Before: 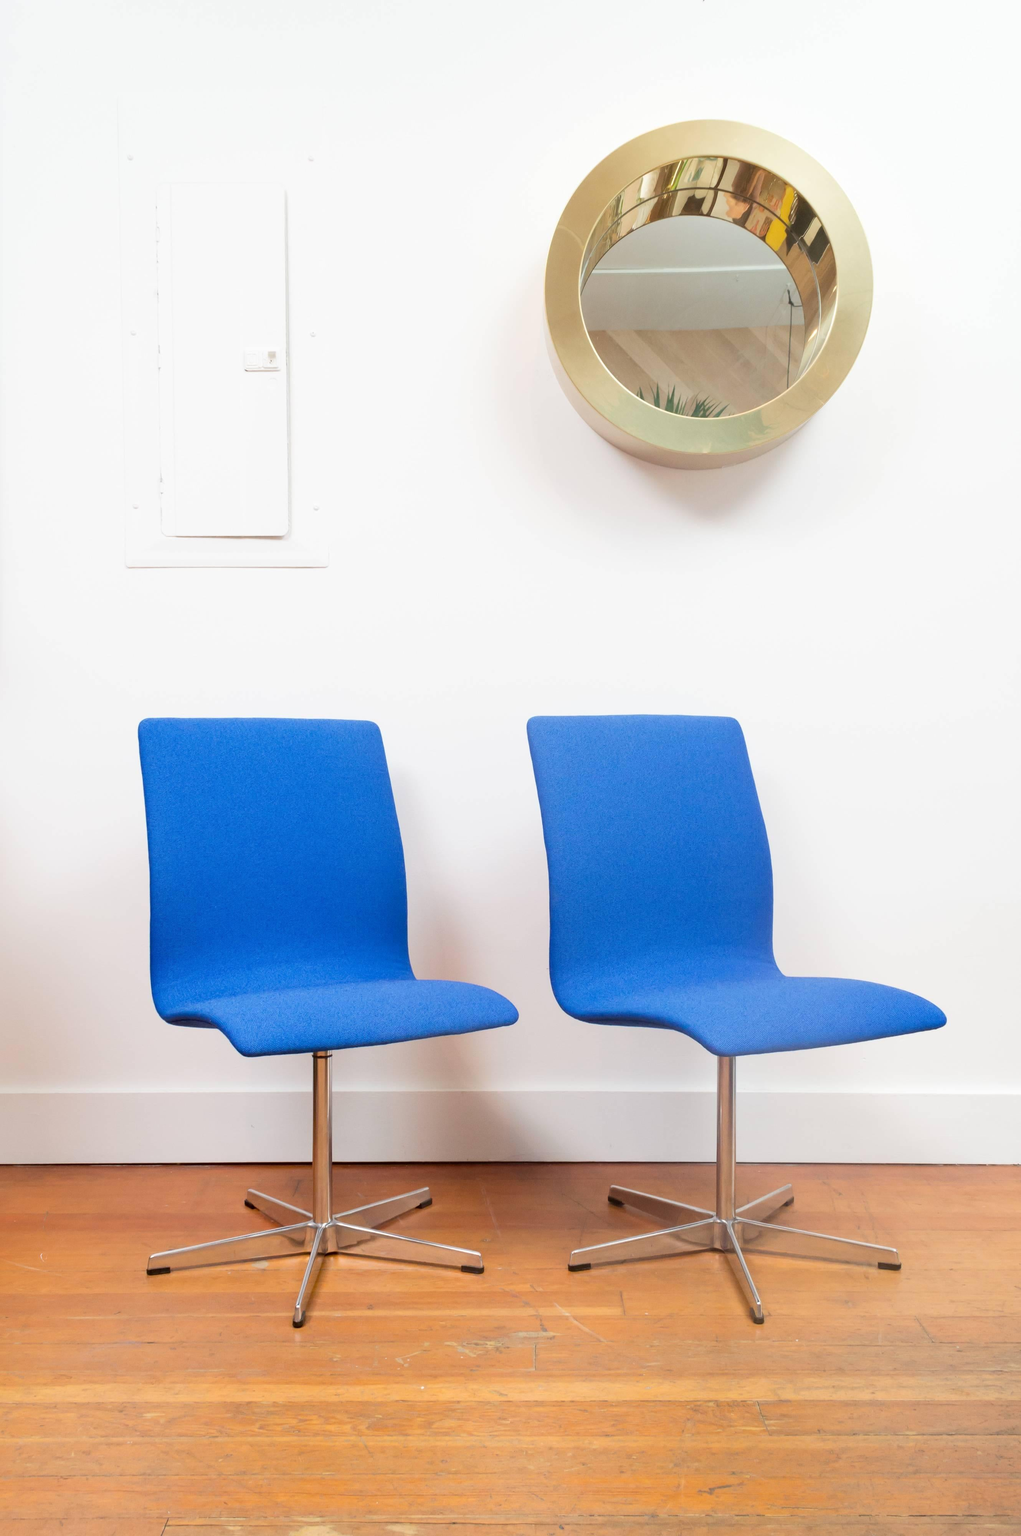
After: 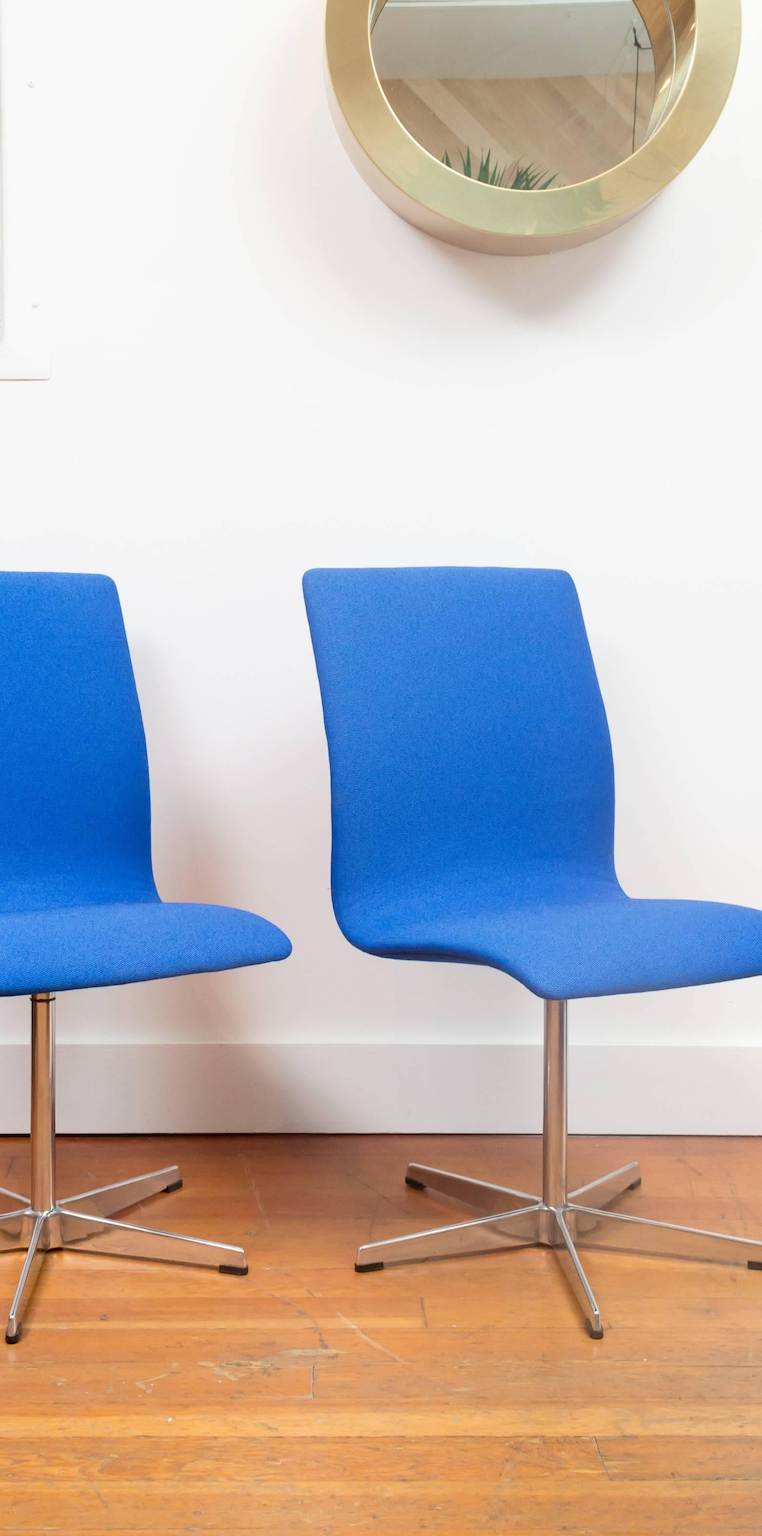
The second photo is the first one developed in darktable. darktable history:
crop and rotate: left 28.278%, top 17.459%, right 12.8%, bottom 3.658%
